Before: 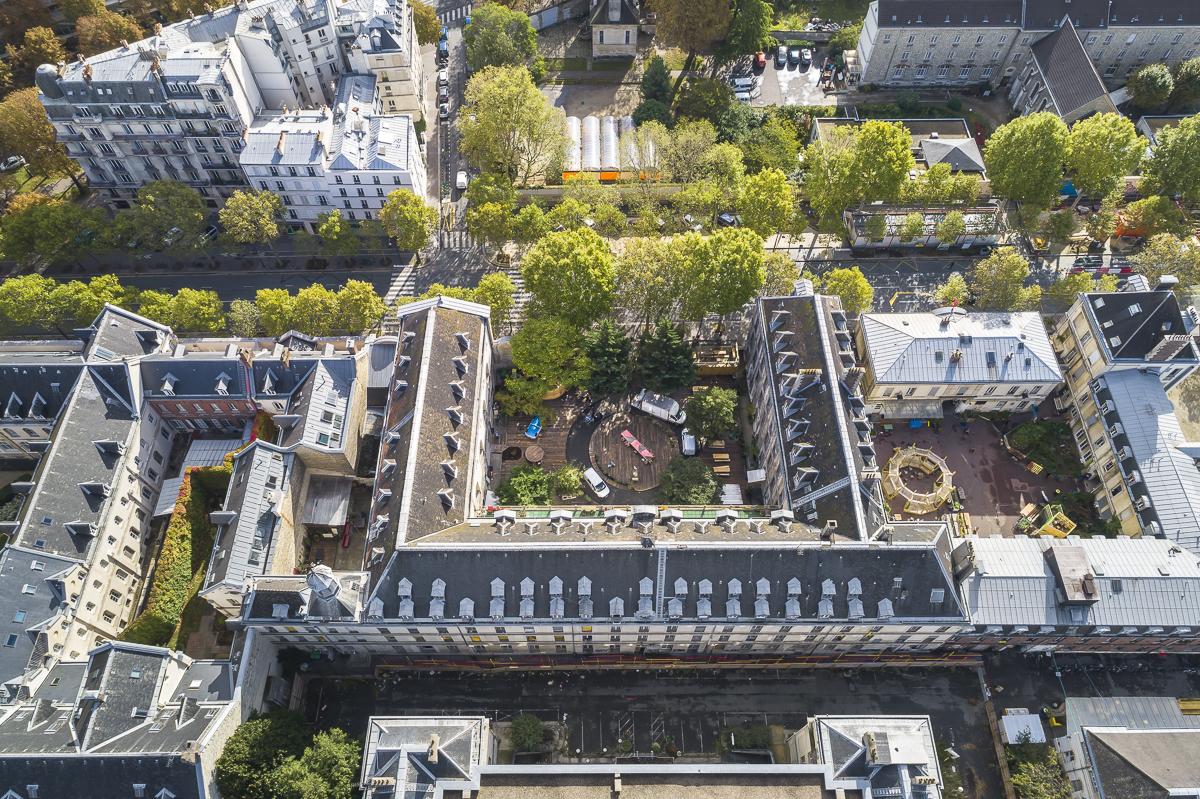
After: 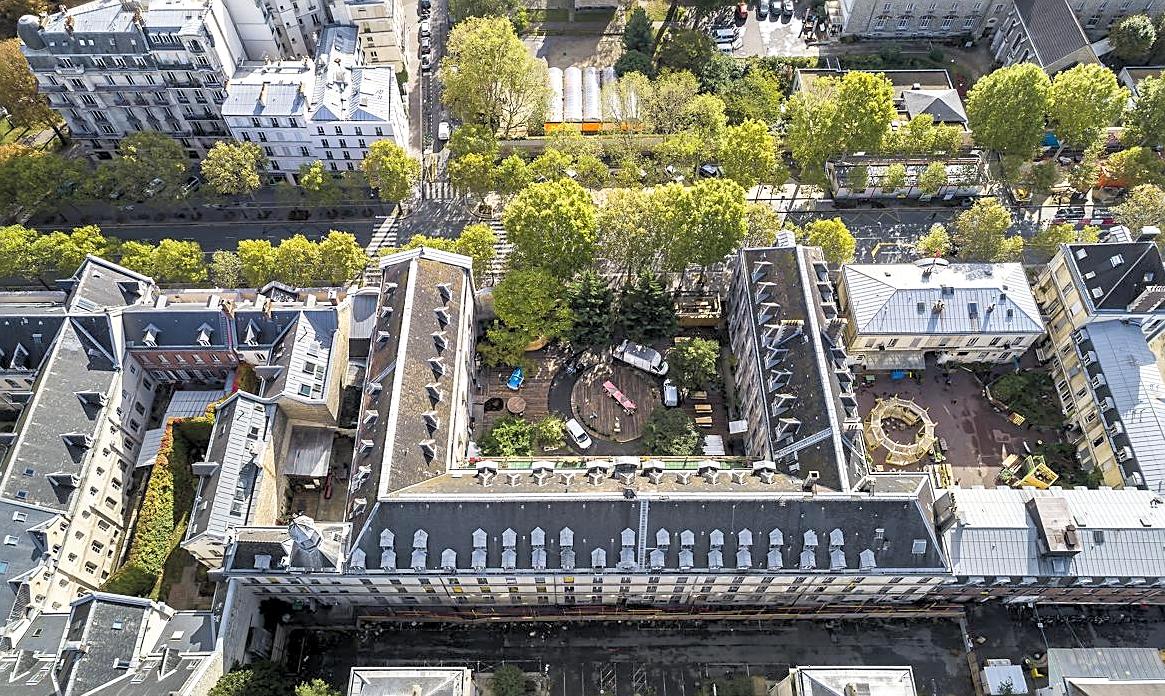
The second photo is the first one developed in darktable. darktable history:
contrast equalizer: y [[0.5 ×6], [0.5 ×6], [0.5, 0.5, 0.501, 0.545, 0.707, 0.863], [0 ×6], [0 ×6]]
sharpen: on, module defaults
rgb levels: levels [[0.013, 0.434, 0.89], [0, 0.5, 1], [0, 0.5, 1]]
crop: left 1.507%, top 6.147%, right 1.379%, bottom 6.637%
